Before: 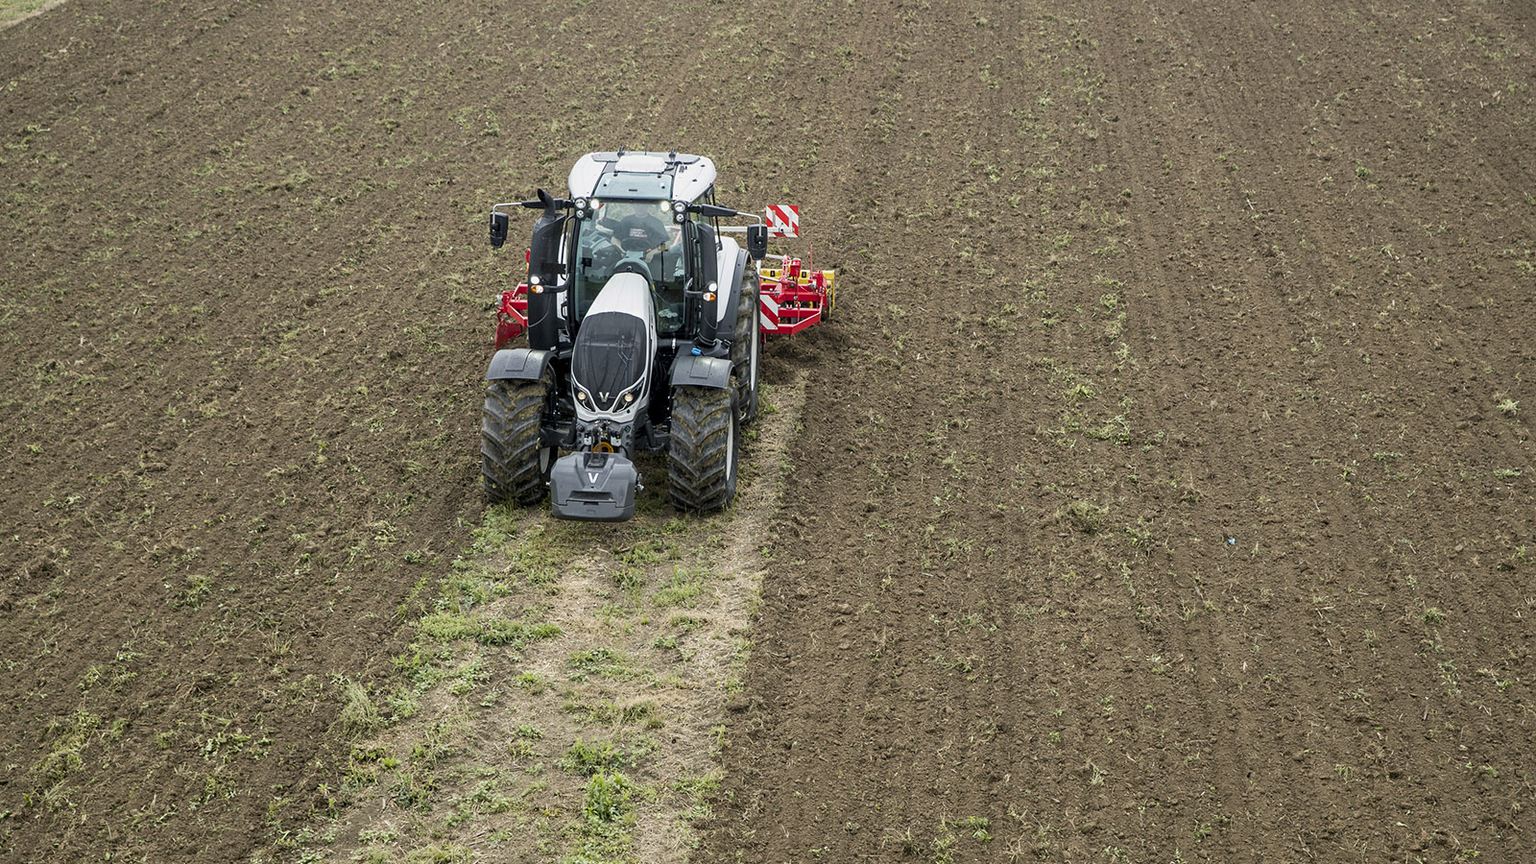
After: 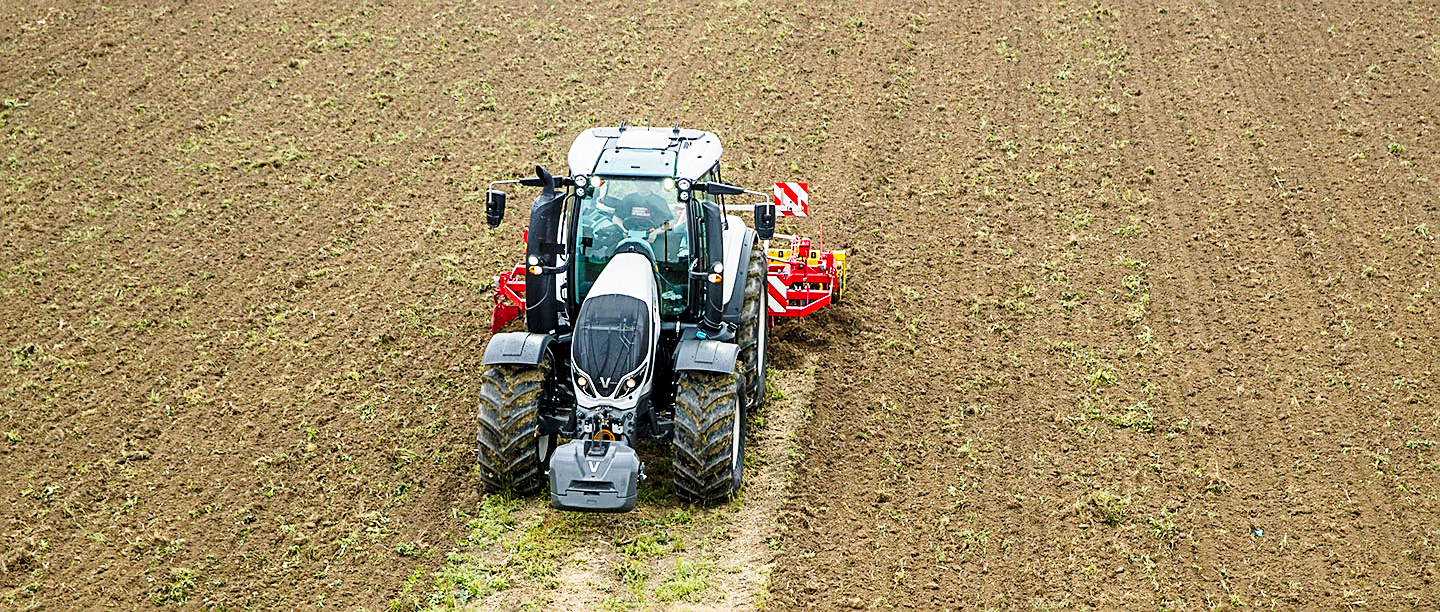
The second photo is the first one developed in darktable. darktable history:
base curve: curves: ch0 [(0, 0) (0.028, 0.03) (0.121, 0.232) (0.46, 0.748) (0.859, 0.968) (1, 1)], preserve colors none
sharpen: on, module defaults
crop: left 1.509%, top 3.452%, right 7.696%, bottom 28.452%
color balance rgb: perceptual saturation grading › global saturation 20%, global vibrance 20%
